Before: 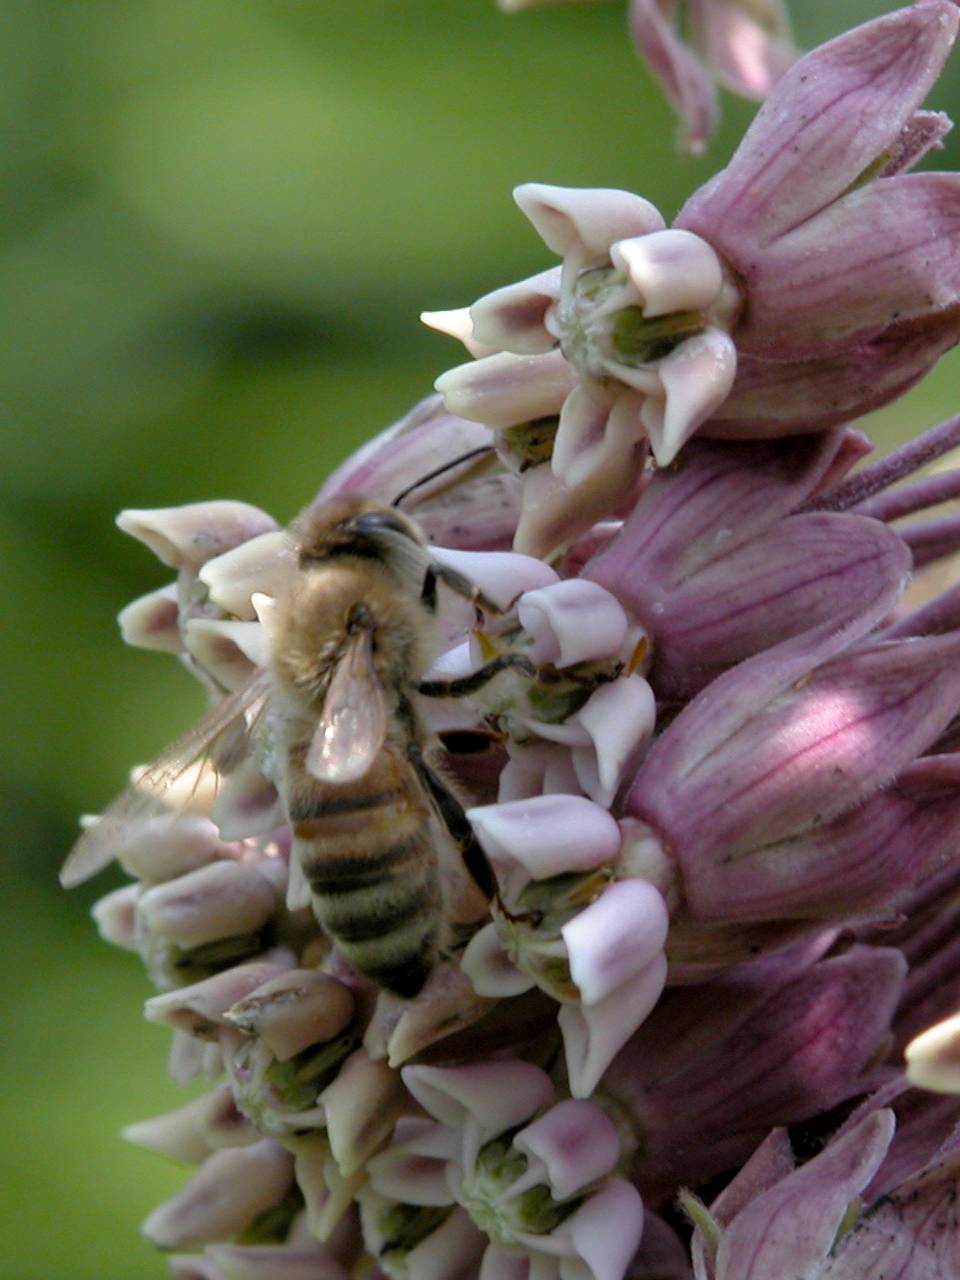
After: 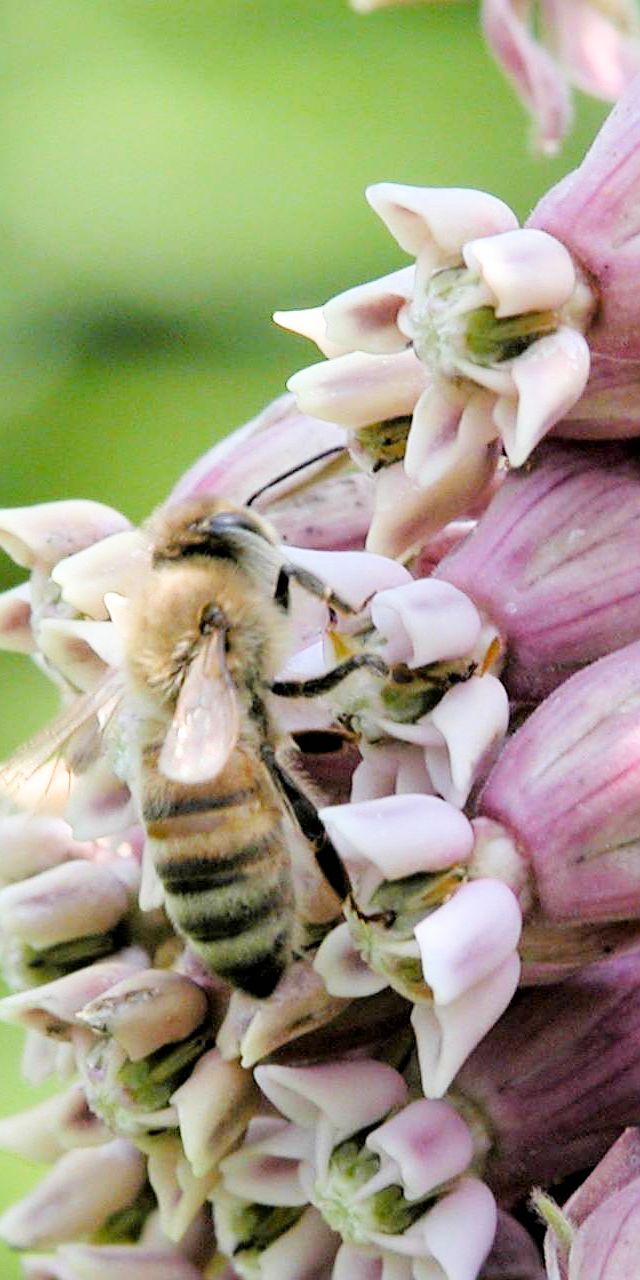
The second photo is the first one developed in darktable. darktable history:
crop: left 15.363%, right 17.935%
exposure: exposure 1.145 EV, compensate exposure bias true, compensate highlight preservation false
sharpen: on, module defaults
filmic rgb: black relative exposure -7.65 EV, white relative exposure 4.56 EV, hardness 3.61
